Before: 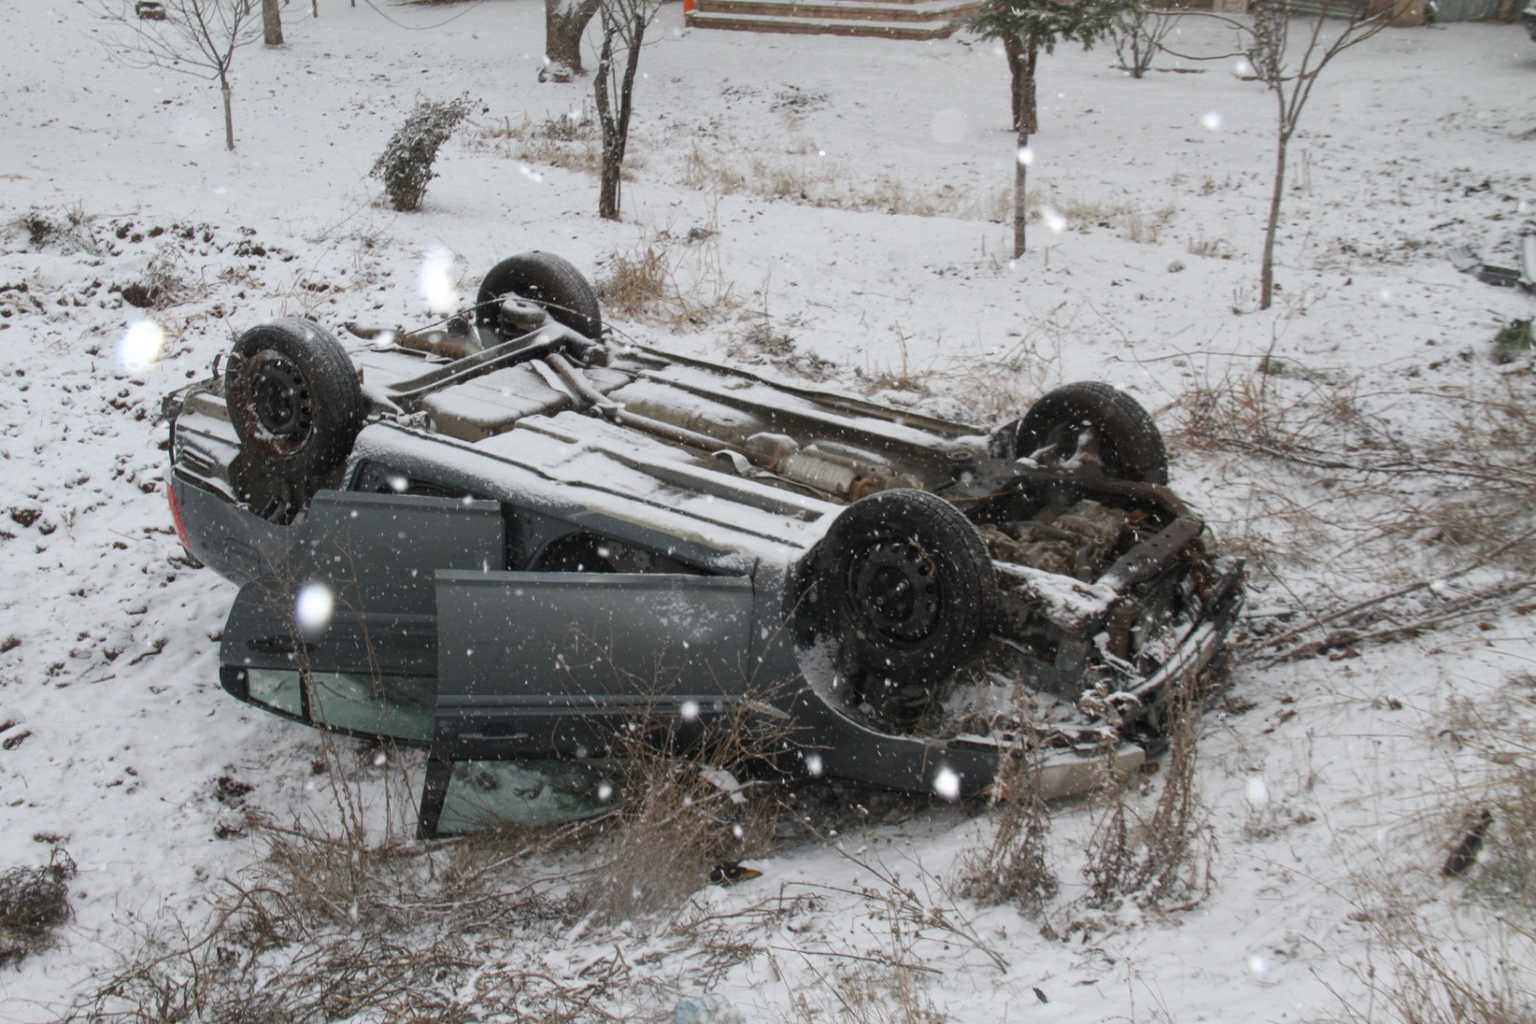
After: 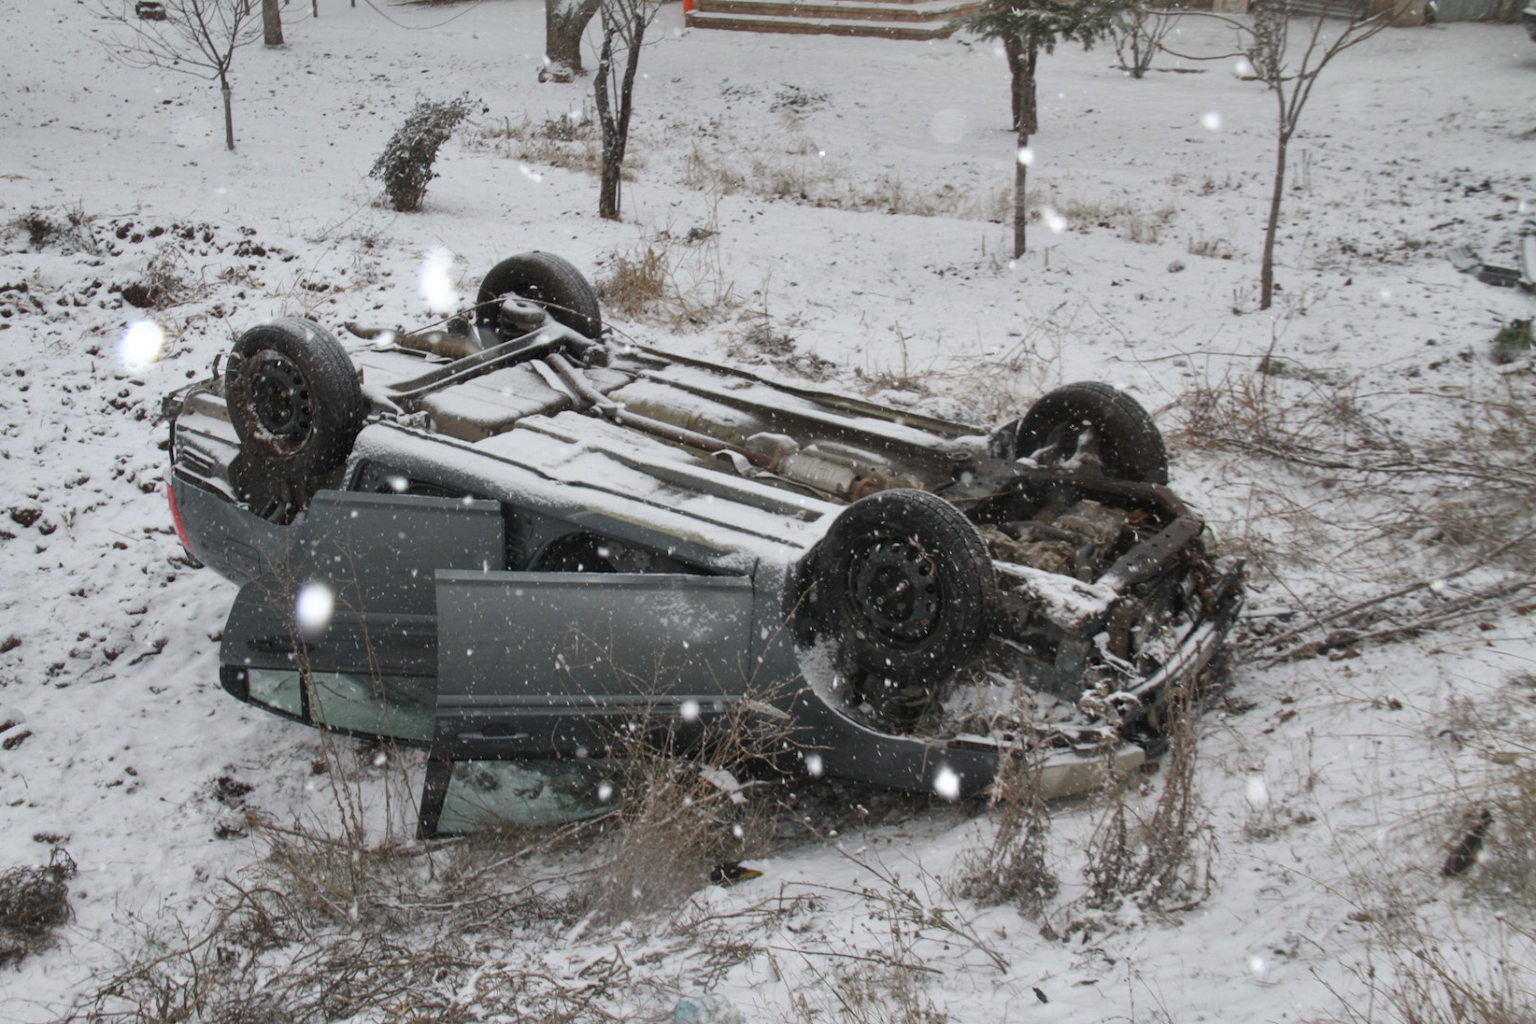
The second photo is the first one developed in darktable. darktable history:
shadows and highlights: shadows 59.61, soften with gaussian
